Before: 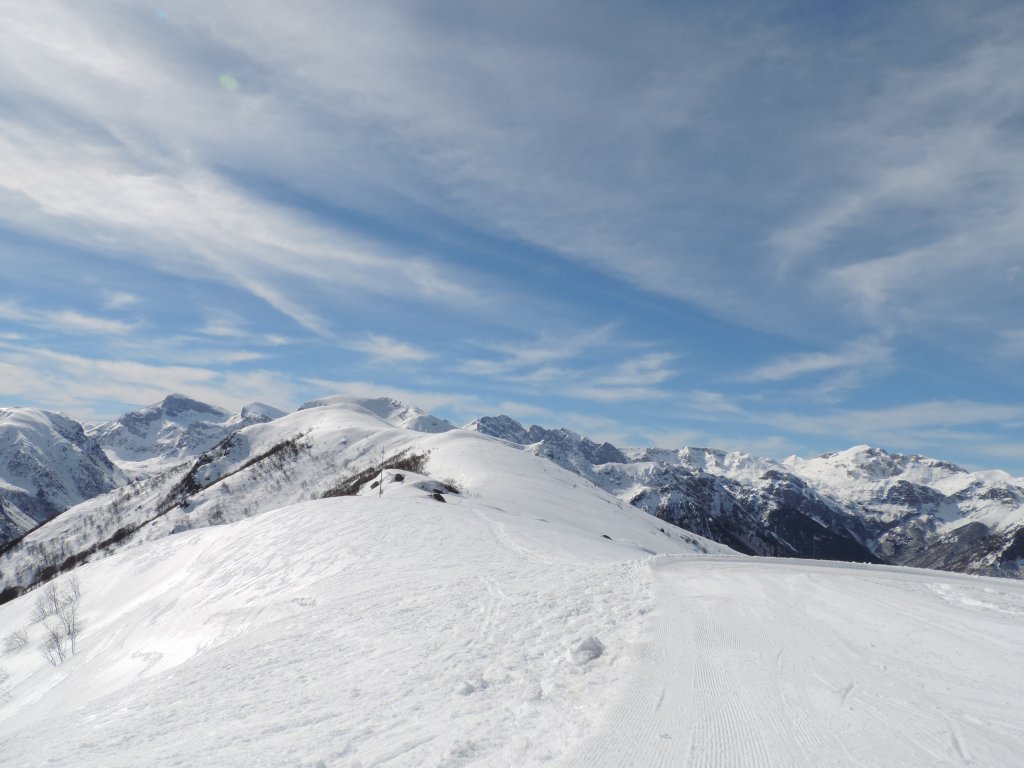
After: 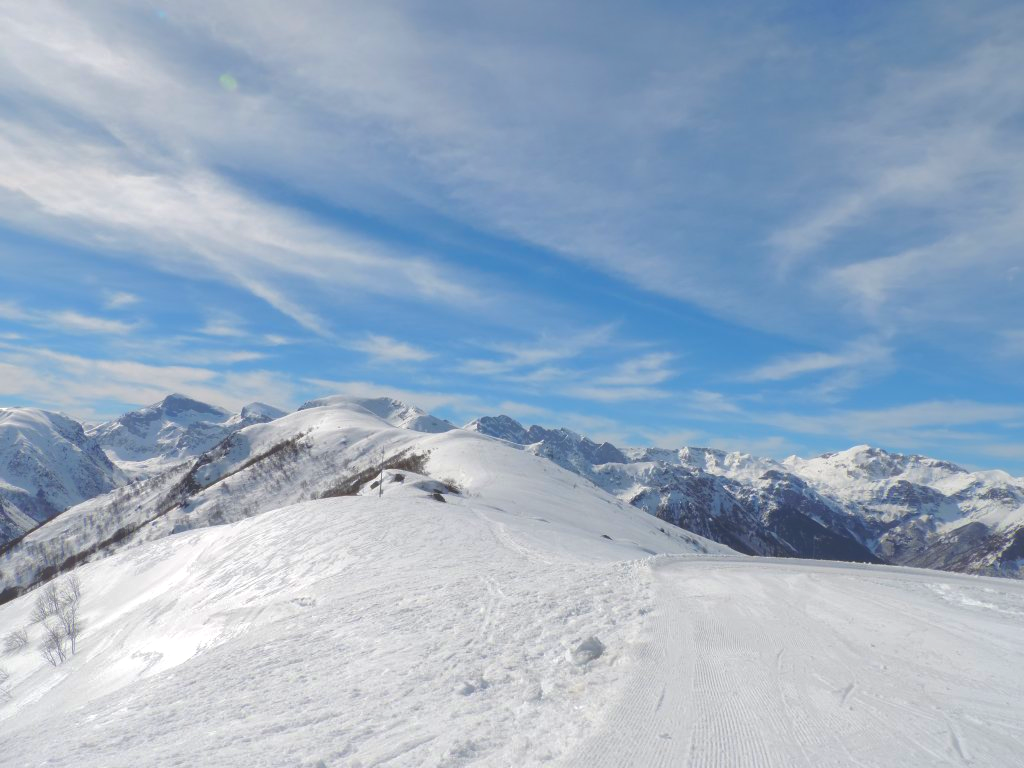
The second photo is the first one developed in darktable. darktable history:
exposure: black level correction 0.001, exposure 0.498 EV, compensate highlight preservation false
contrast brightness saturation: contrast -0.185, saturation 0.187
shadows and highlights: on, module defaults
